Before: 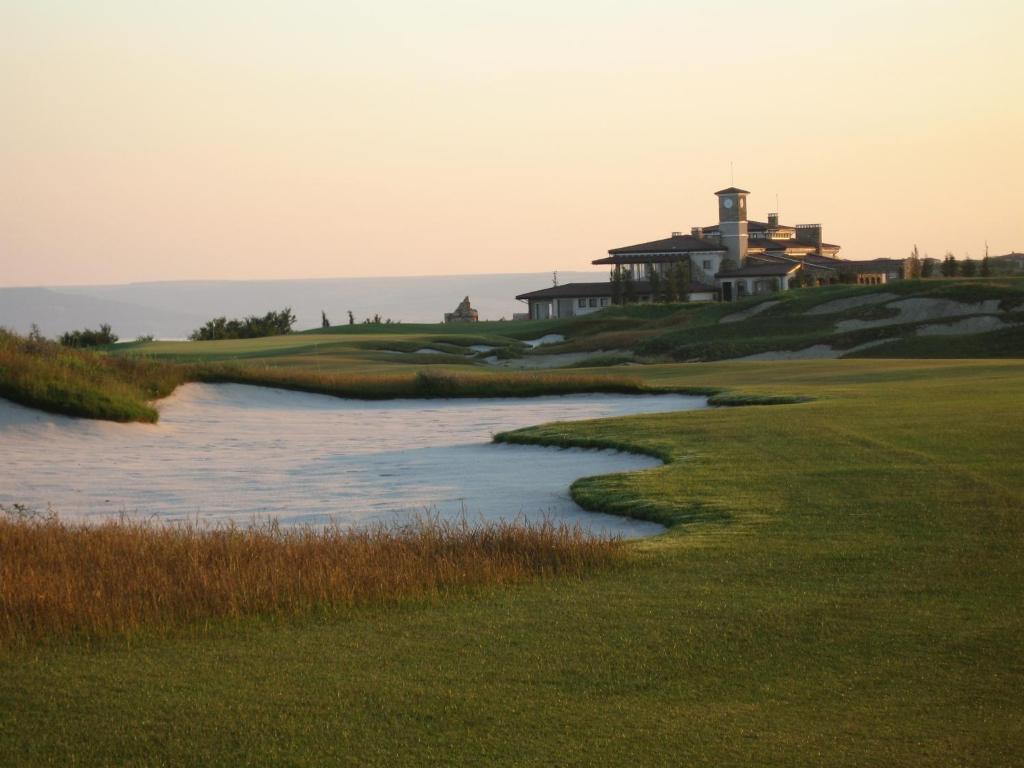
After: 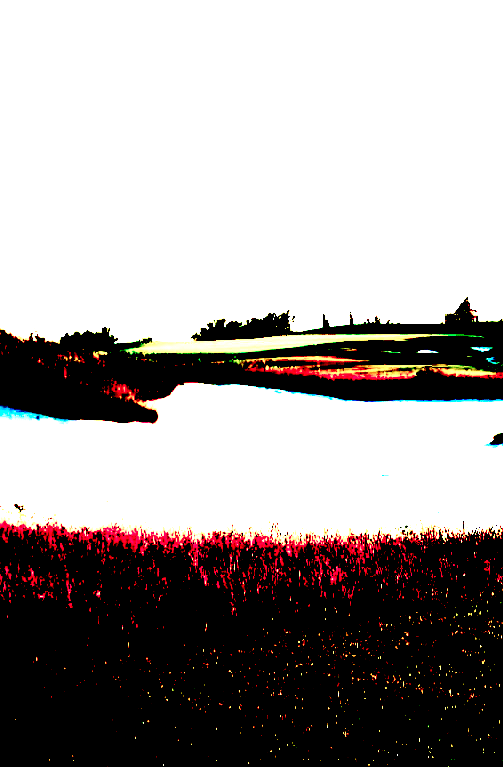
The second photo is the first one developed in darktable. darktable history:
crop and rotate: left 0%, top 0%, right 50.845%
color balance rgb: shadows lift › luminance -20%, power › hue 72.24°, highlights gain › luminance 15%, global offset › hue 171.6°, perceptual saturation grading › highlights -30%, perceptual saturation grading › shadows 20%, global vibrance 30%, contrast 10%
exposure: black level correction 0.1, exposure 3 EV, compensate highlight preservation false
